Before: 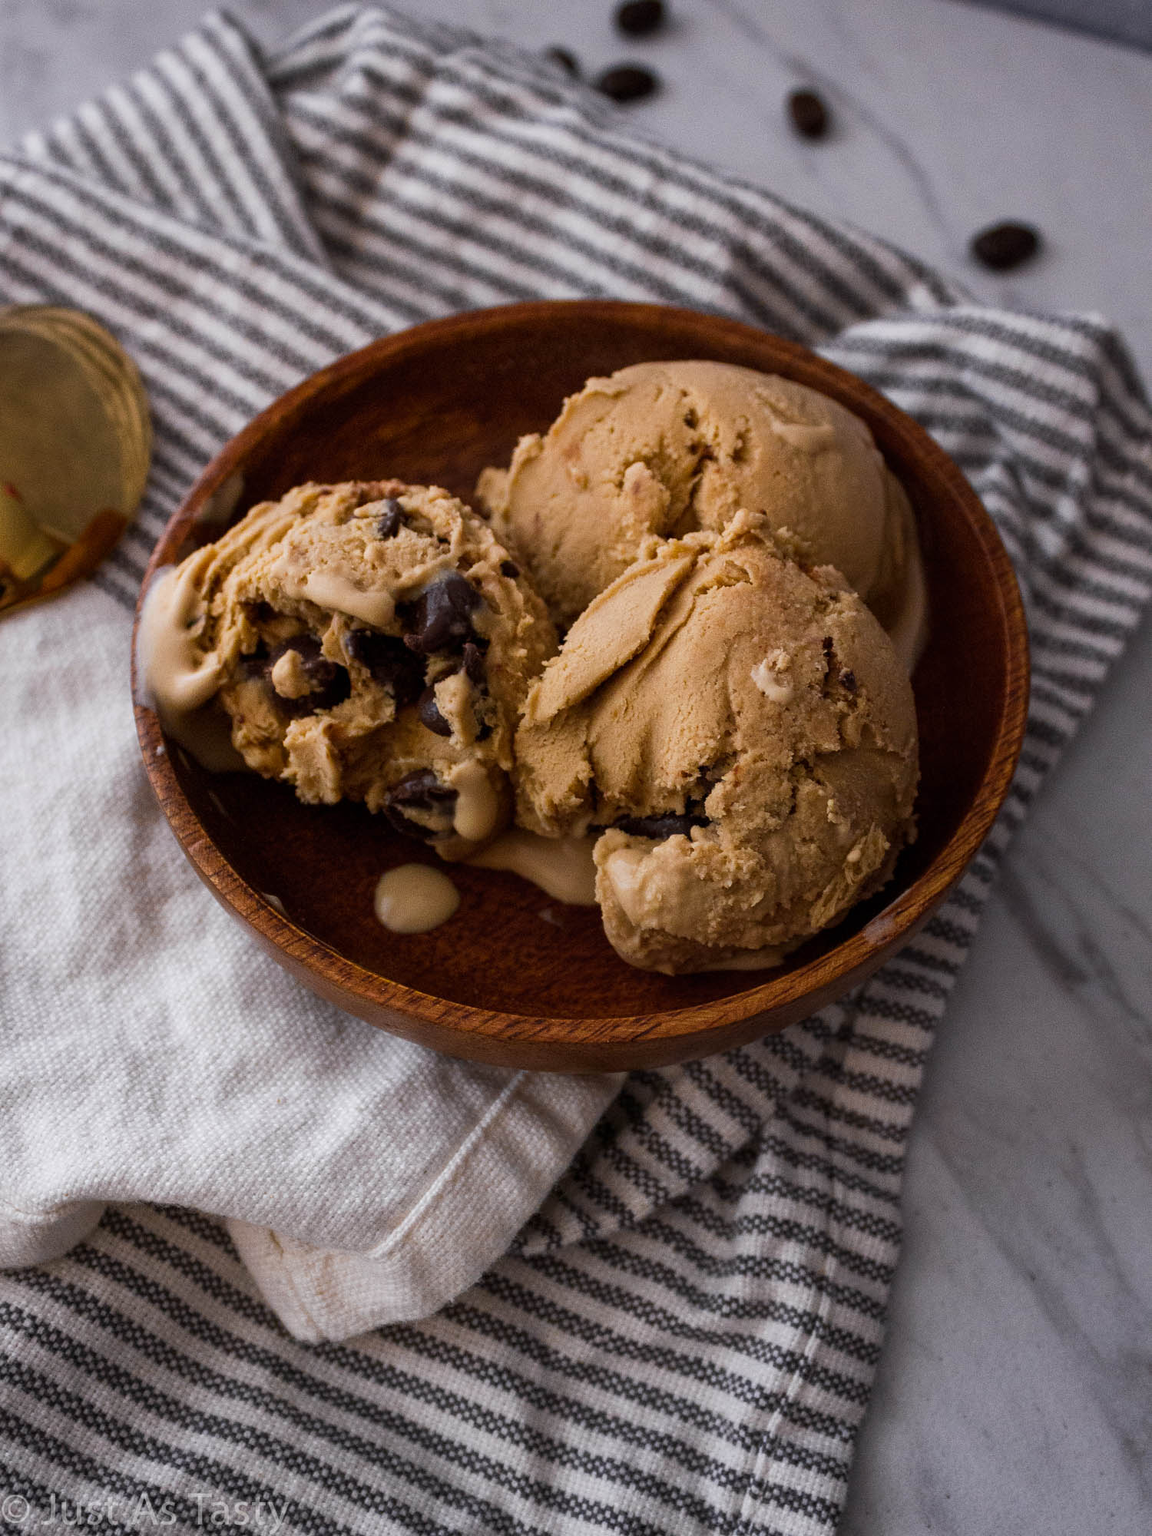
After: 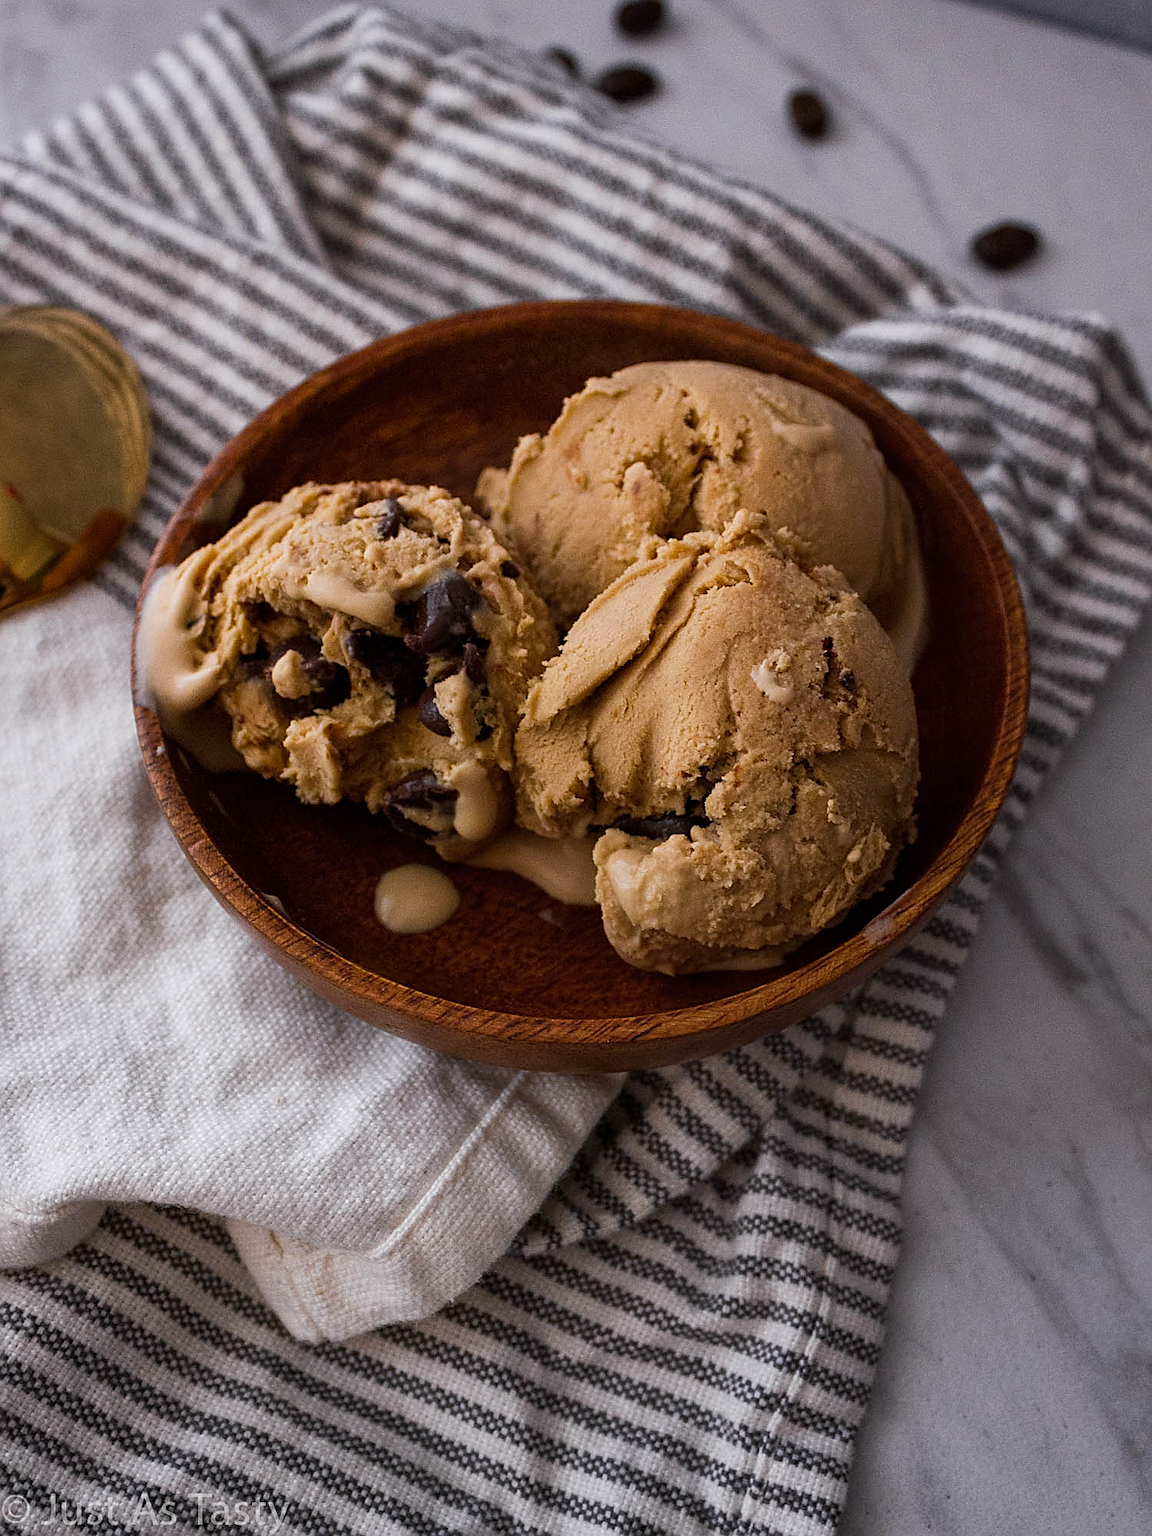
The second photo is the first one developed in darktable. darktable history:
sharpen: amount 0.585
